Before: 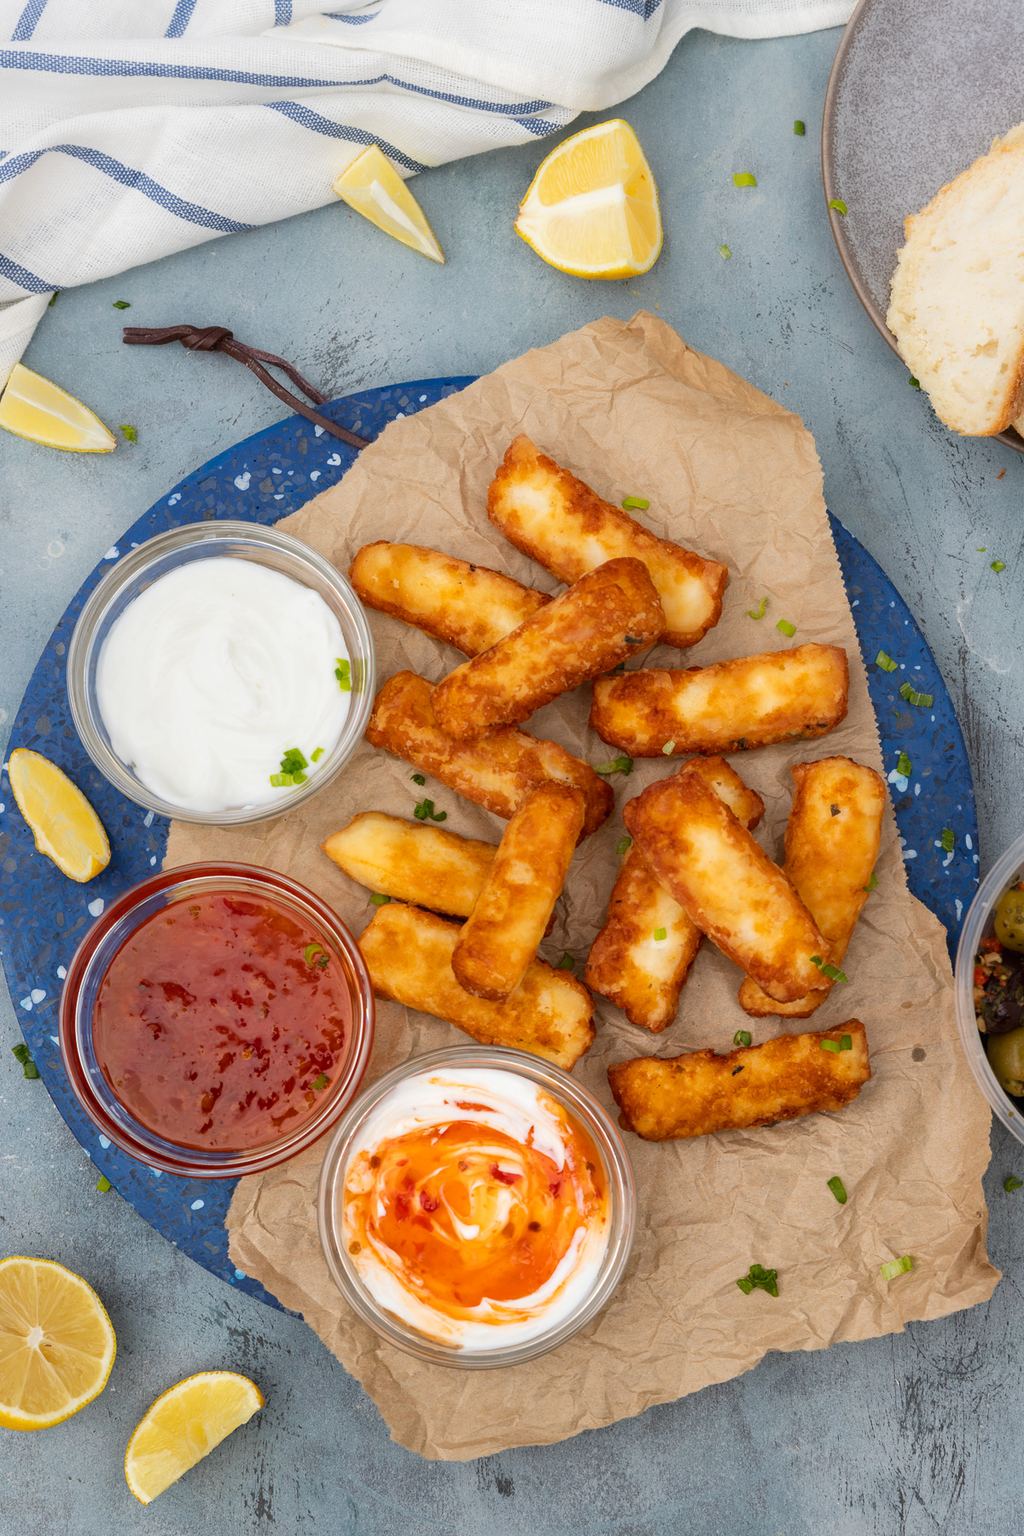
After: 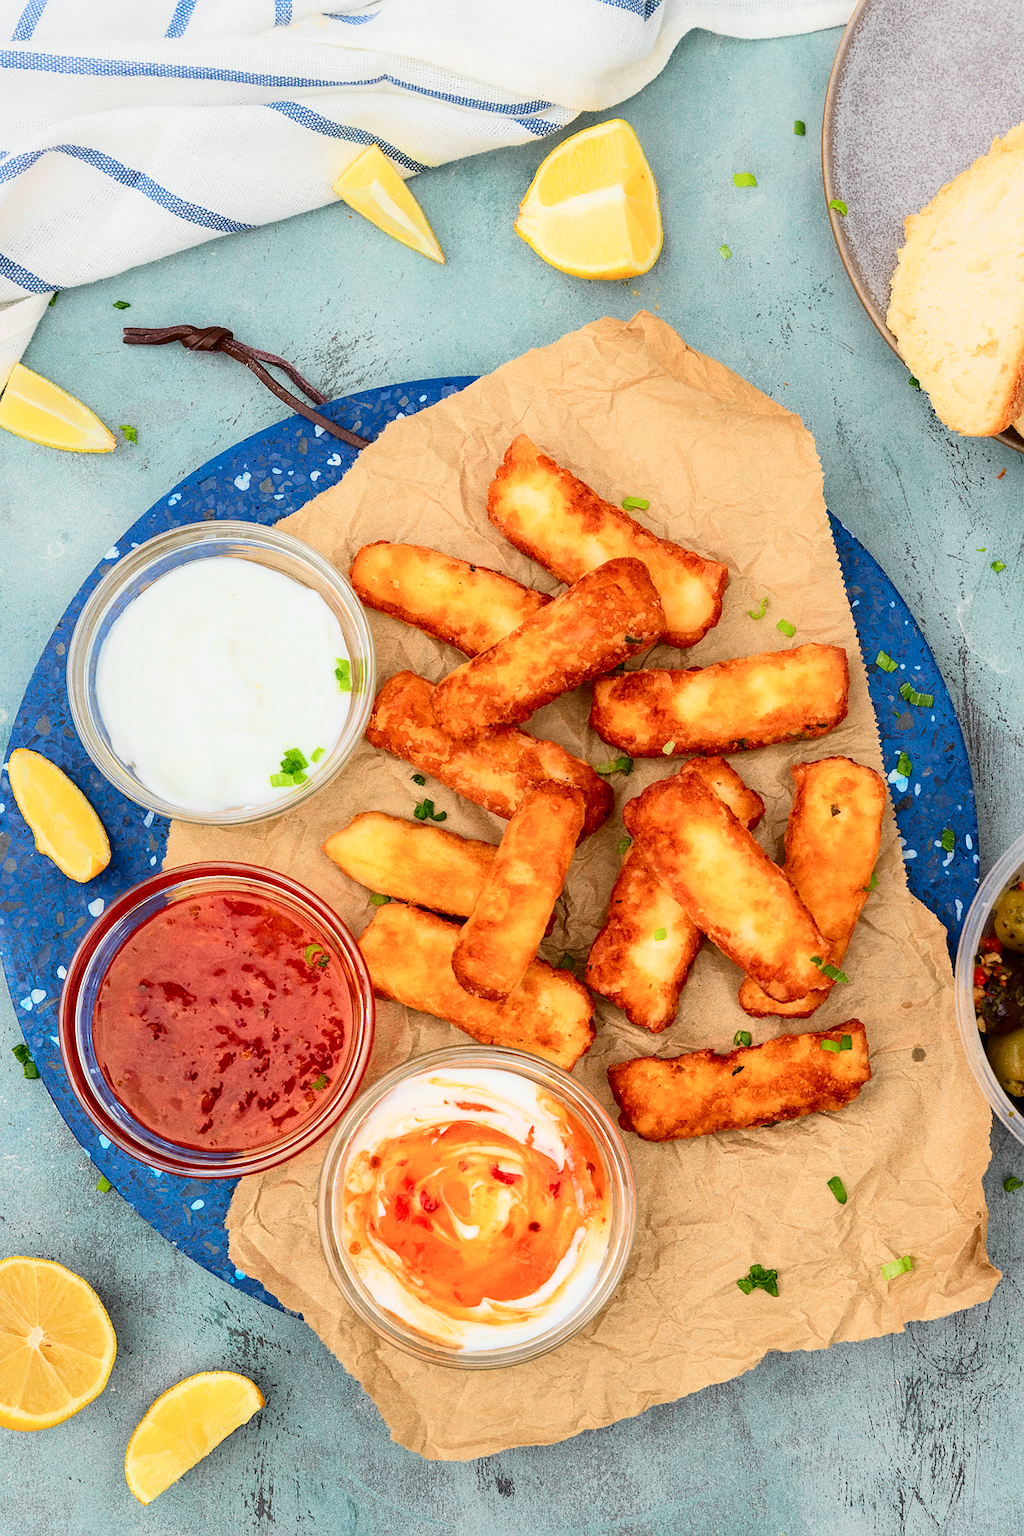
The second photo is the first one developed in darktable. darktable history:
tone curve: curves: ch0 [(0, 0.003) (0.044, 0.032) (0.12, 0.089) (0.19, 0.175) (0.271, 0.294) (0.457, 0.546) (0.588, 0.71) (0.701, 0.815) (0.86, 0.922) (1, 0.982)]; ch1 [(0, 0) (0.247, 0.215) (0.433, 0.382) (0.466, 0.426) (0.493, 0.481) (0.501, 0.5) (0.517, 0.524) (0.557, 0.582) (0.598, 0.651) (0.671, 0.735) (0.796, 0.85) (1, 1)]; ch2 [(0, 0) (0.249, 0.216) (0.357, 0.317) (0.448, 0.432) (0.478, 0.492) (0.498, 0.499) (0.517, 0.53) (0.537, 0.57) (0.569, 0.623) (0.61, 0.663) (0.706, 0.75) (0.808, 0.809) (0.991, 0.968)], color space Lab, independent channels, preserve colors none
grain: coarseness 0.09 ISO
sharpen: radius 1
